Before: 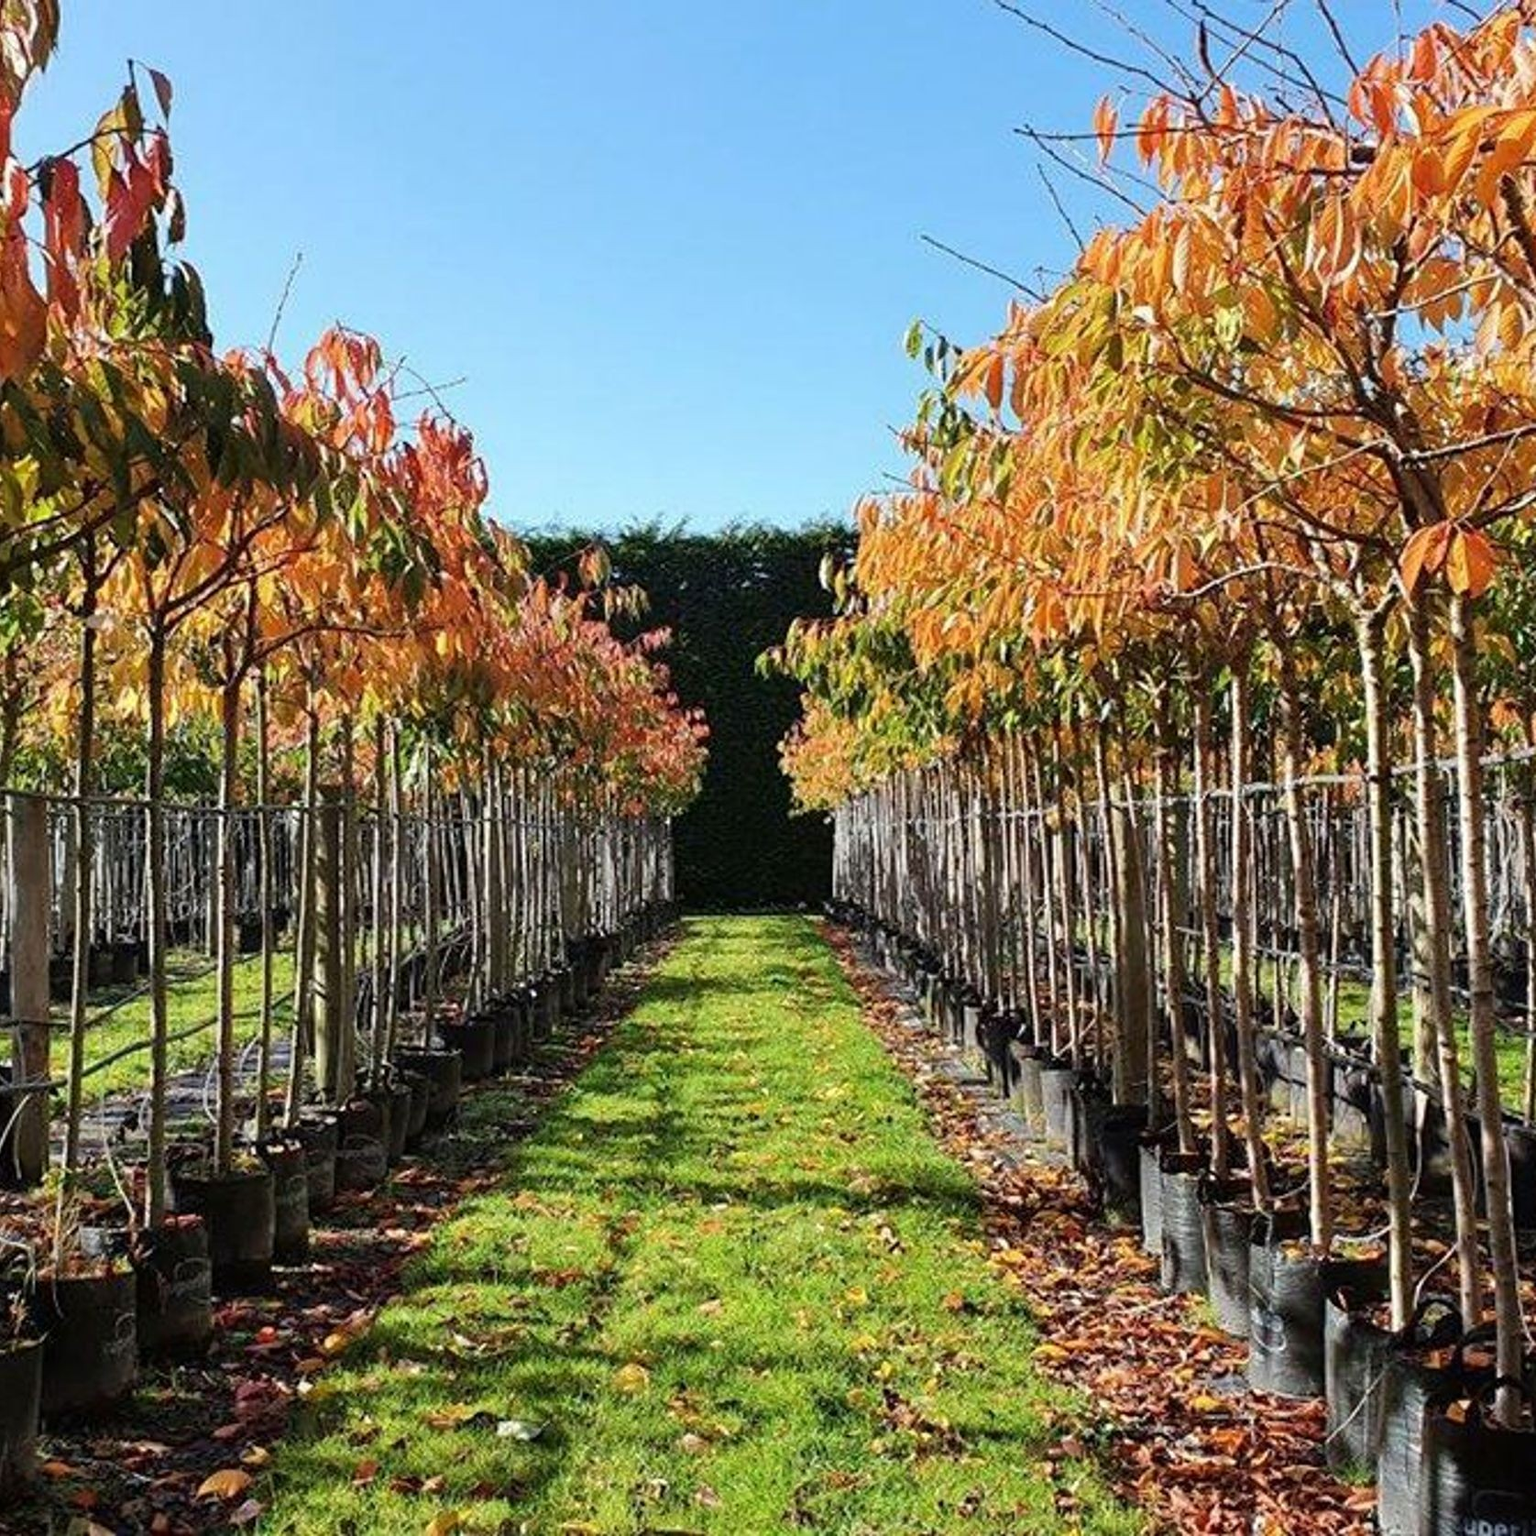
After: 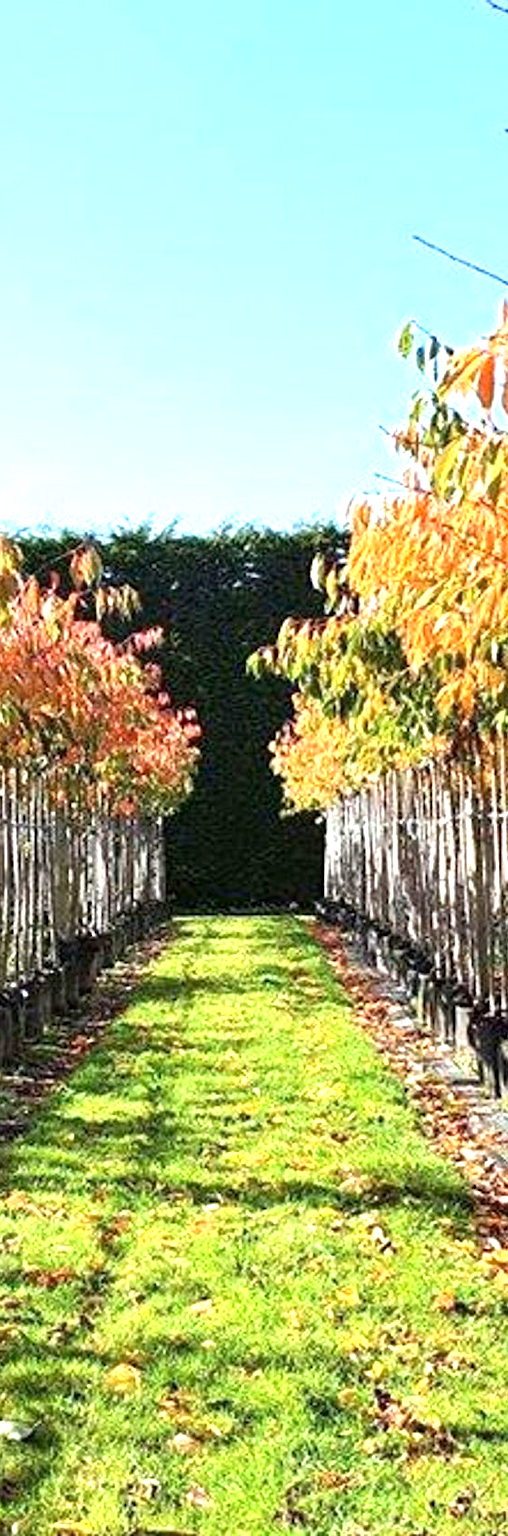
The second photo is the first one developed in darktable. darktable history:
exposure: black level correction 0.001, exposure 1.05 EV, compensate highlight preservation false
base curve: exposure shift 0.01, preserve colors none
crop: left 33.122%, right 33.75%
